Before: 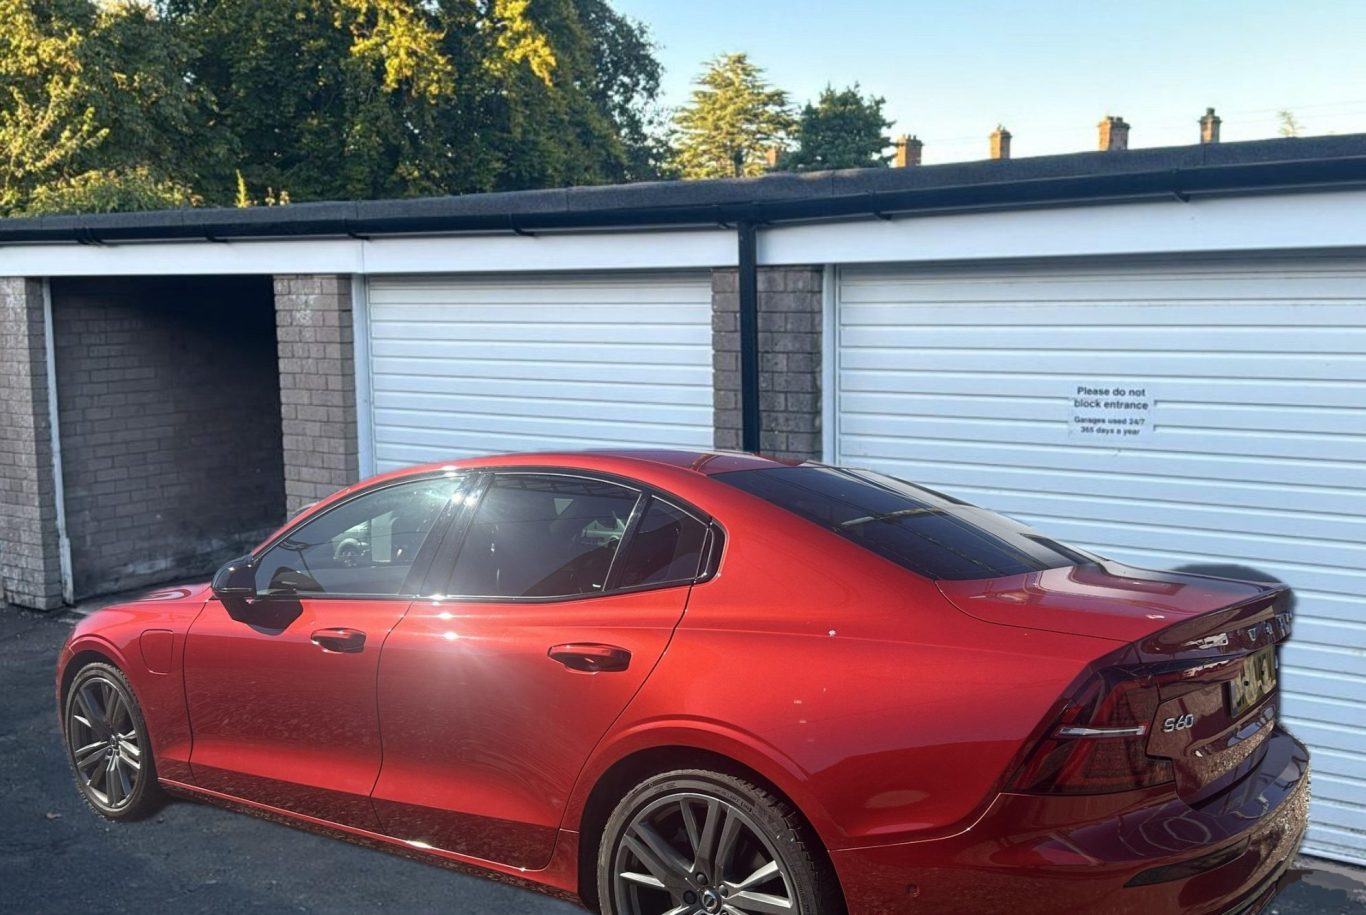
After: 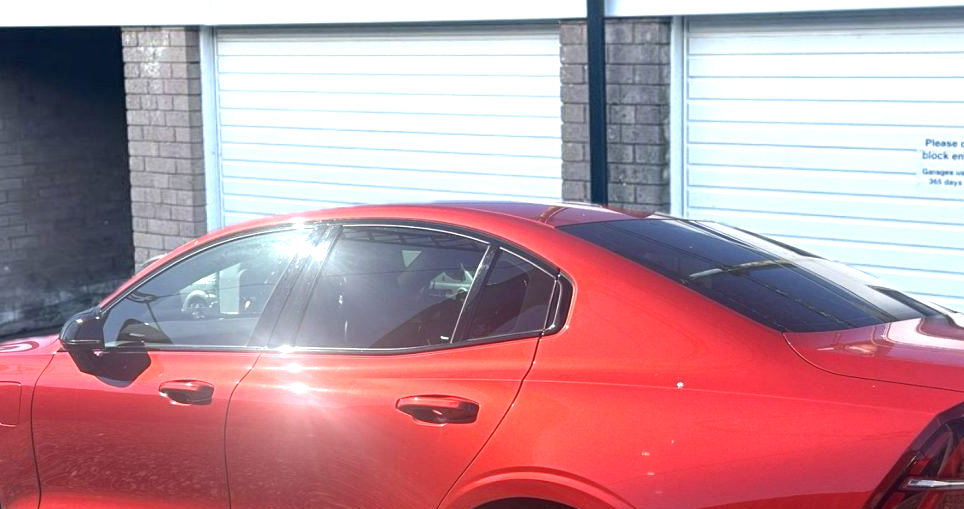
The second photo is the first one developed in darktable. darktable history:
crop: left 11.165%, top 27.198%, right 18.252%, bottom 17.142%
exposure: black level correction 0, exposure 0.947 EV, compensate exposure bias true, compensate highlight preservation false
